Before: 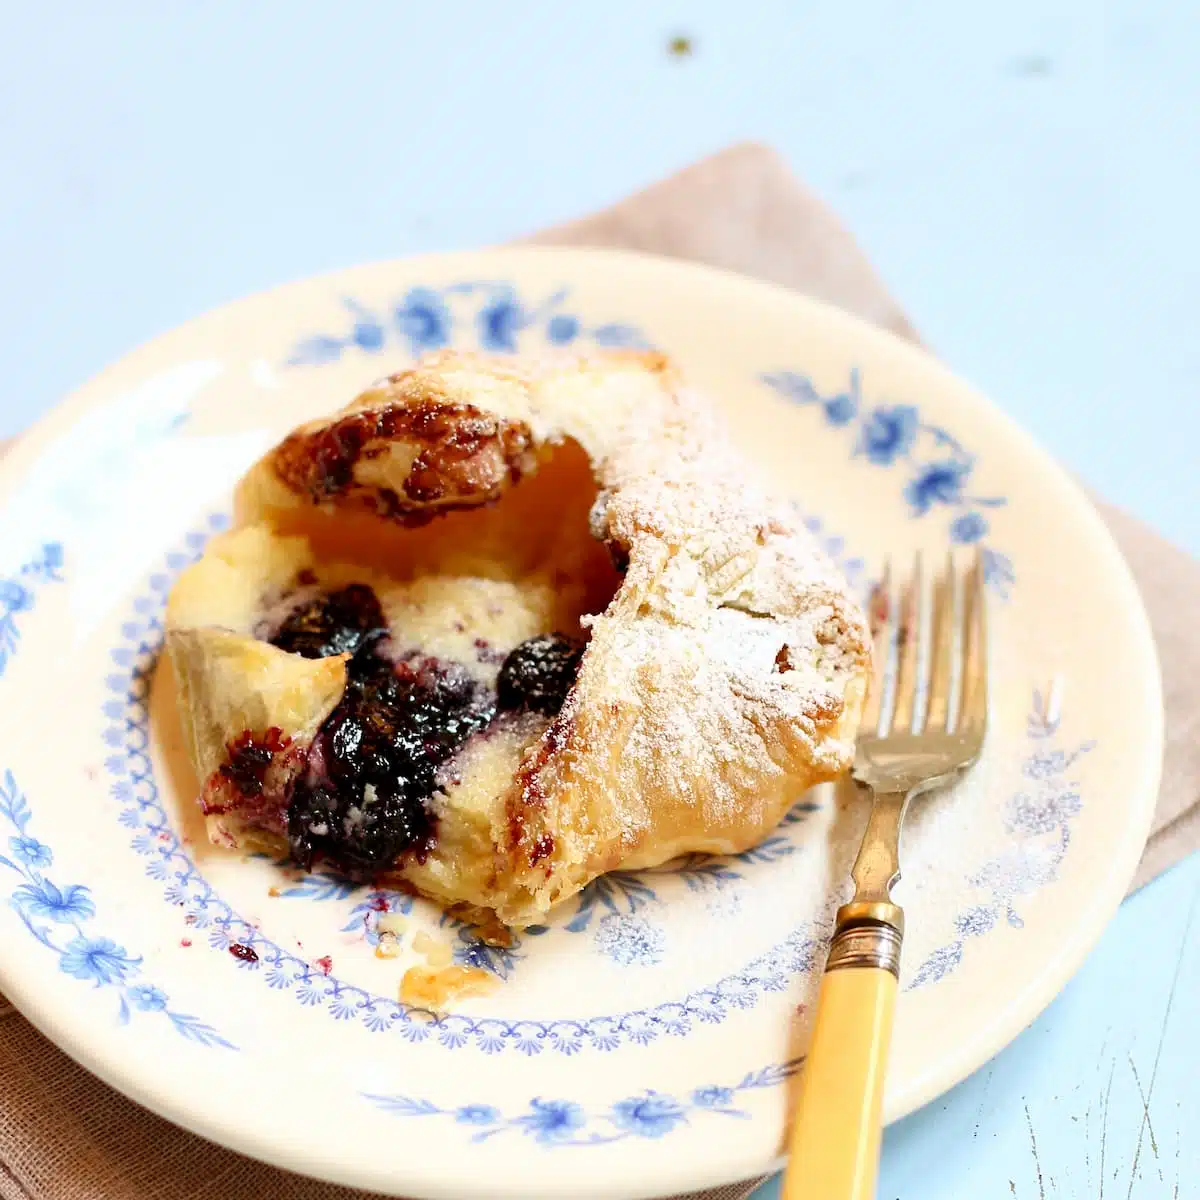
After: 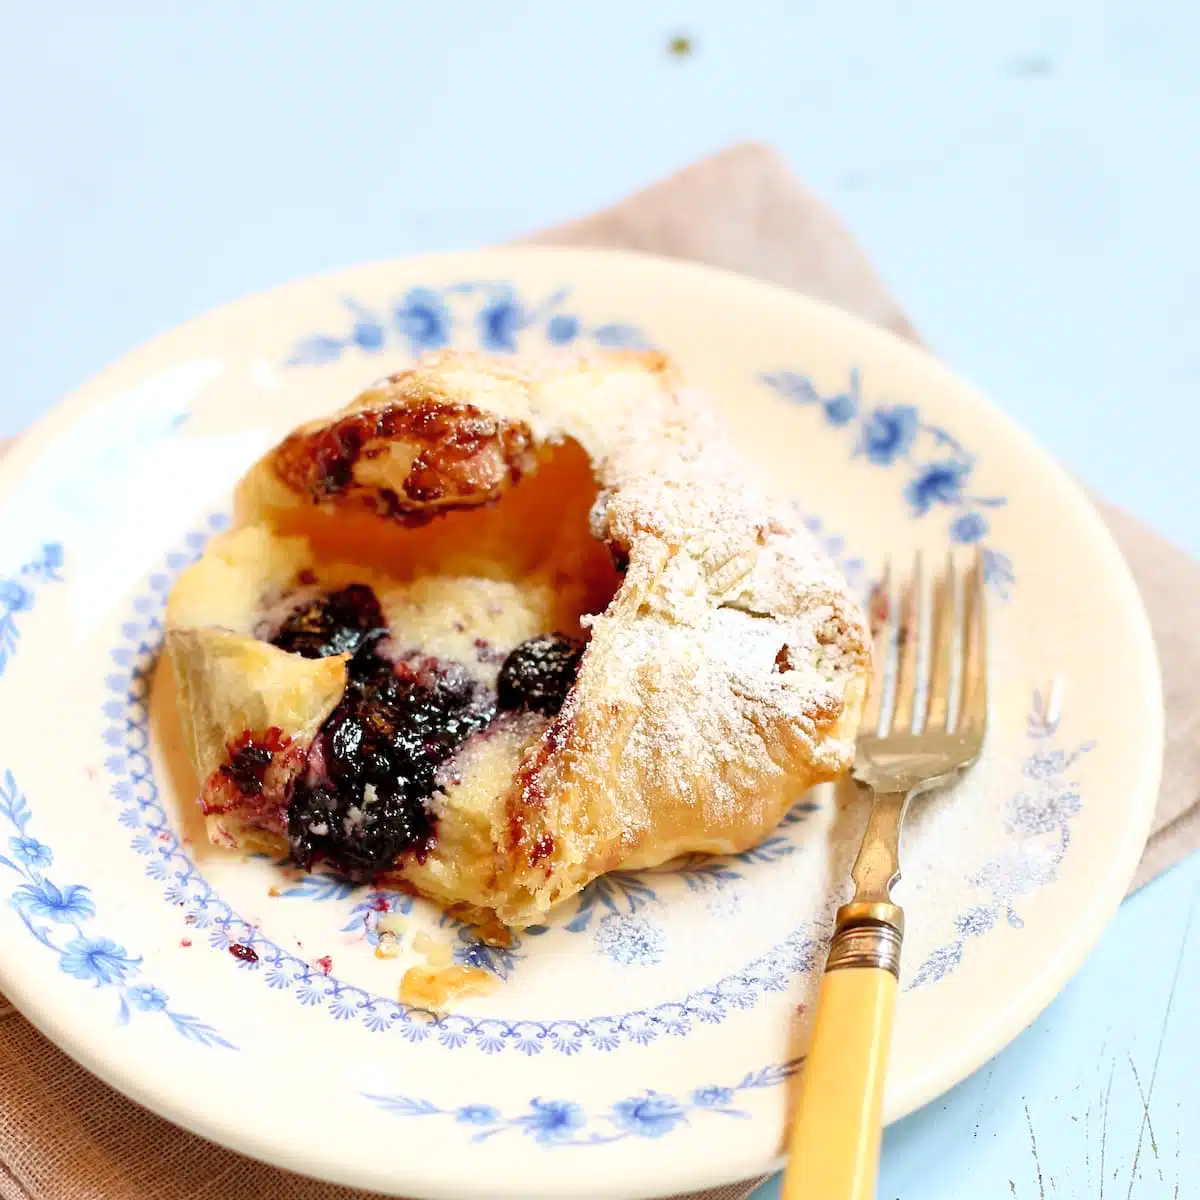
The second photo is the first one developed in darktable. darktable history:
shadows and highlights: shadows 43.06, highlights 6.94
tone equalizer: -8 EV 0.001 EV, -7 EV -0.004 EV, -6 EV 0.009 EV, -5 EV 0.032 EV, -4 EV 0.276 EV, -3 EV 0.644 EV, -2 EV 0.584 EV, -1 EV 0.187 EV, +0 EV 0.024 EV
